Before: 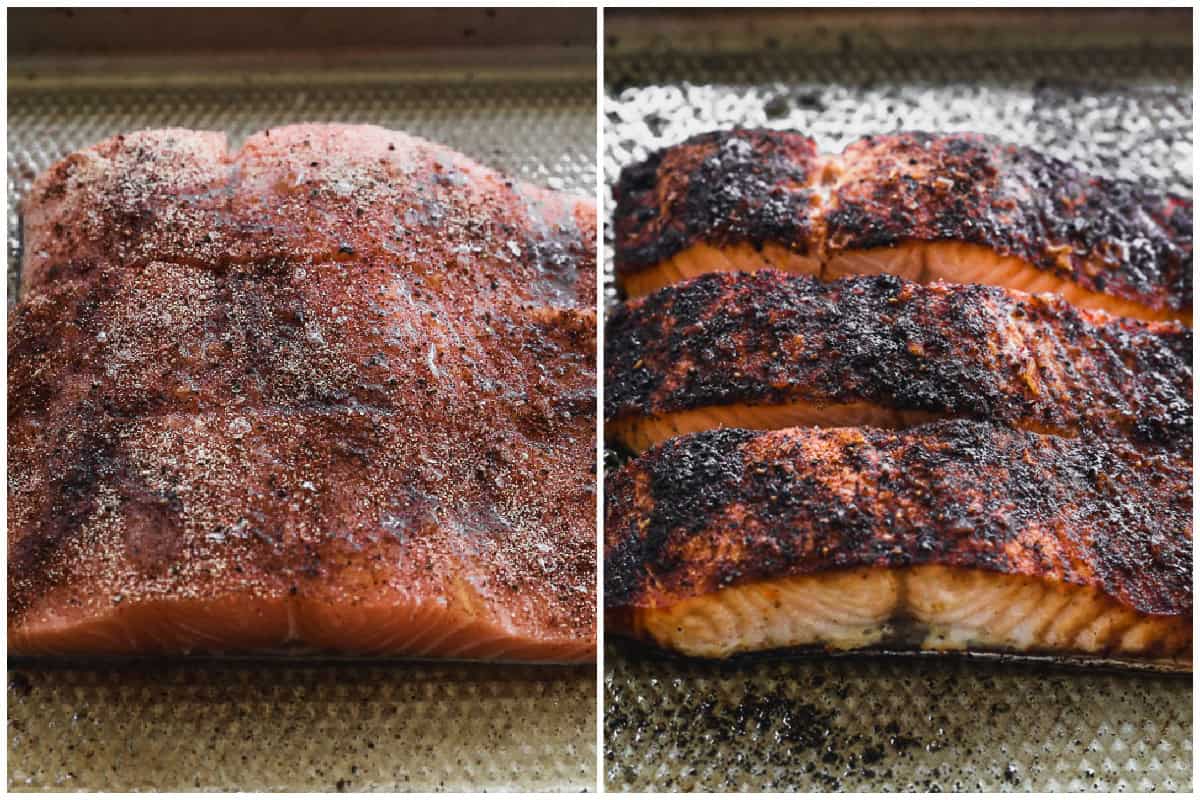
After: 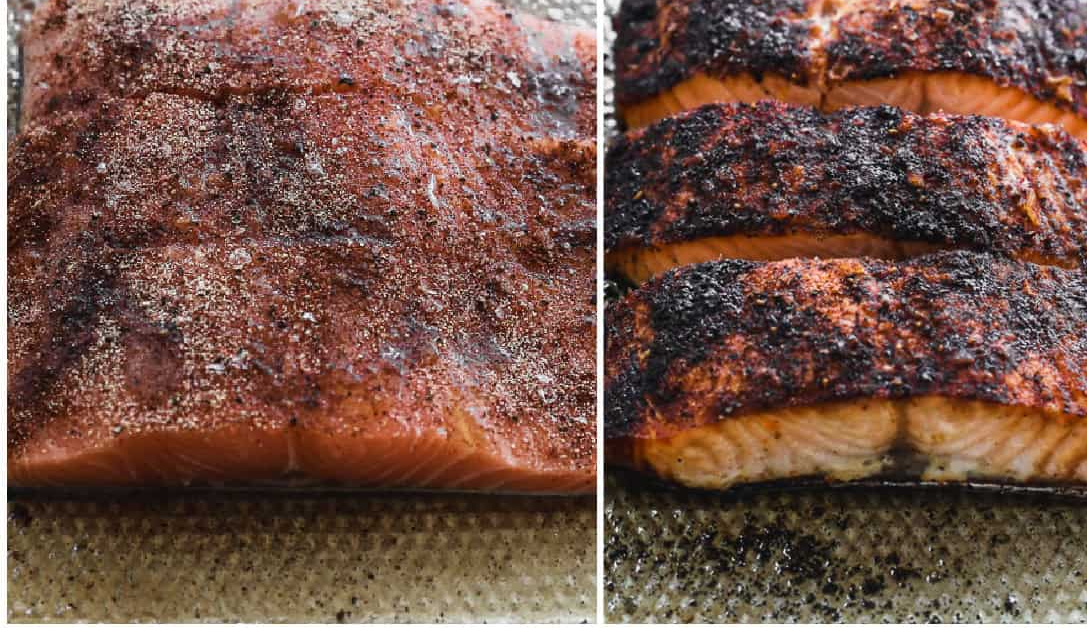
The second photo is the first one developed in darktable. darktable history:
crop: top 21.128%, right 9.359%, bottom 0.26%
